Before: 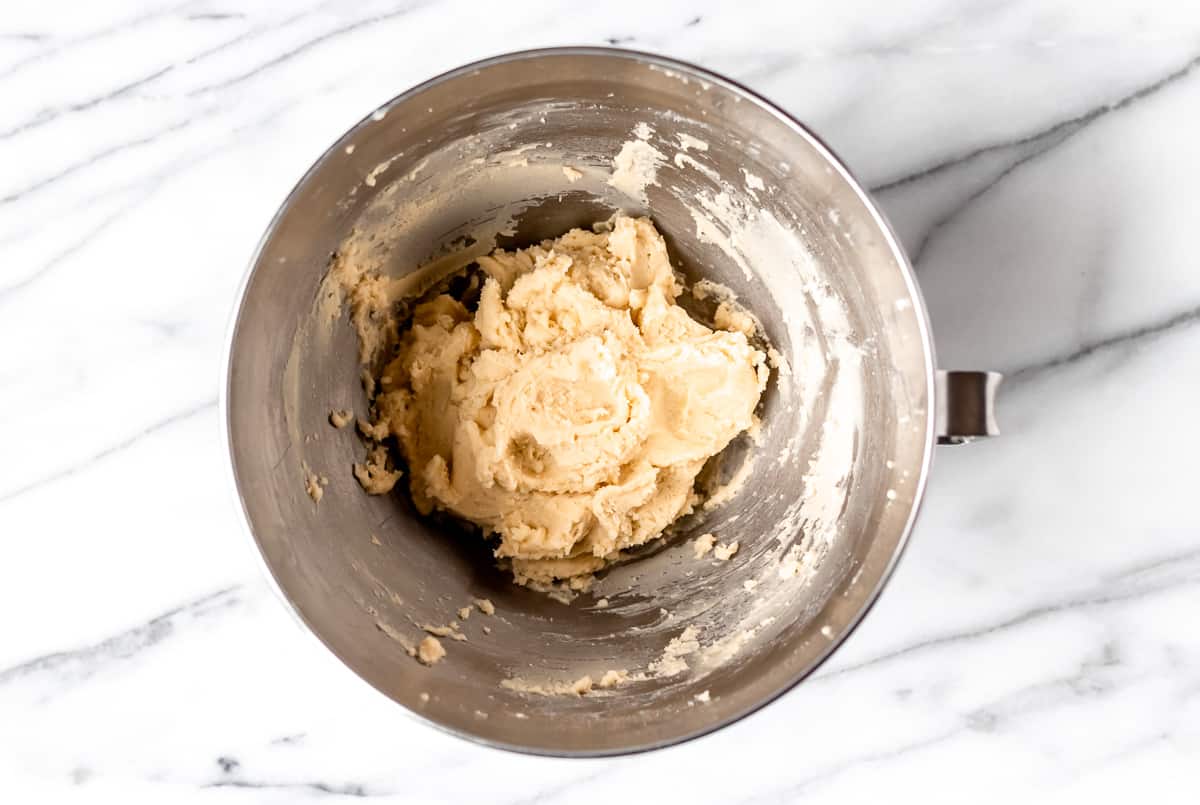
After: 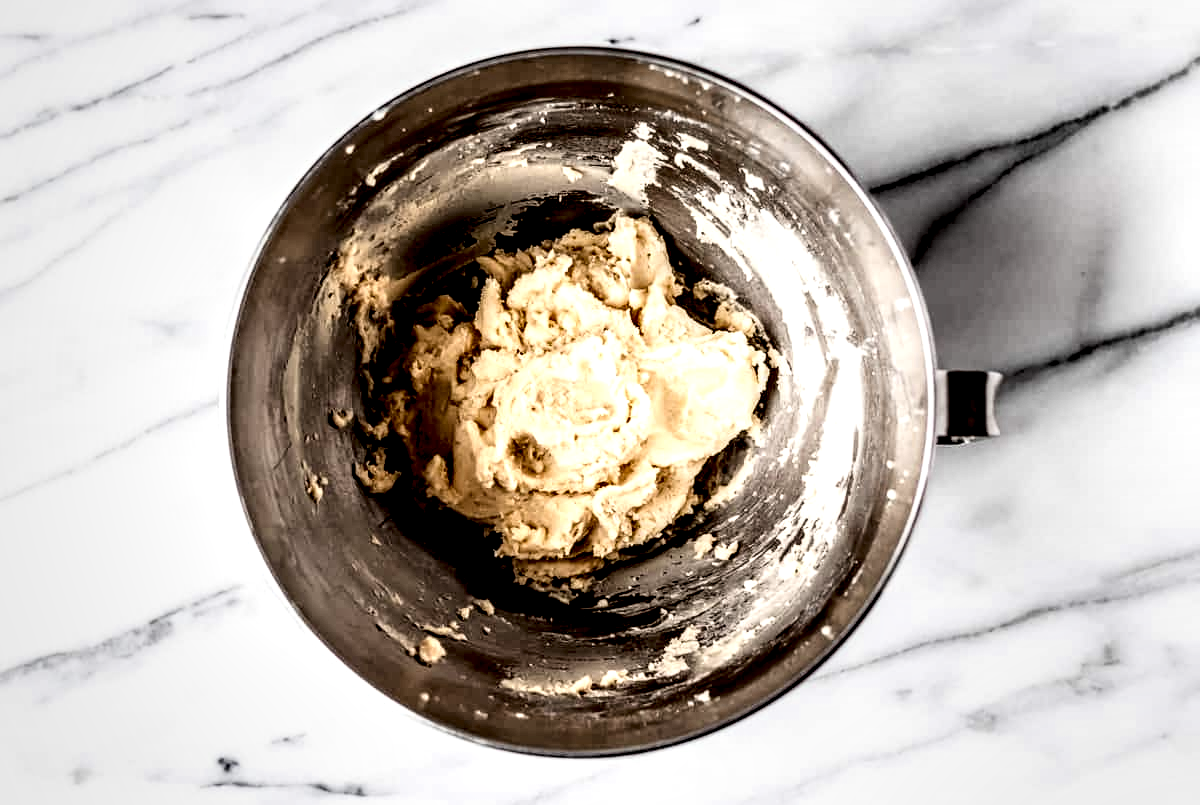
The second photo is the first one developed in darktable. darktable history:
filmic rgb: black relative exposure -11.88 EV, white relative exposure 5.43 EV, threshold 3 EV, hardness 4.49, latitude 50%, contrast 1.14, color science v5 (2021), contrast in shadows safe, contrast in highlights safe, enable highlight reconstruction true
local contrast: highlights 115%, shadows 42%, detail 293%
